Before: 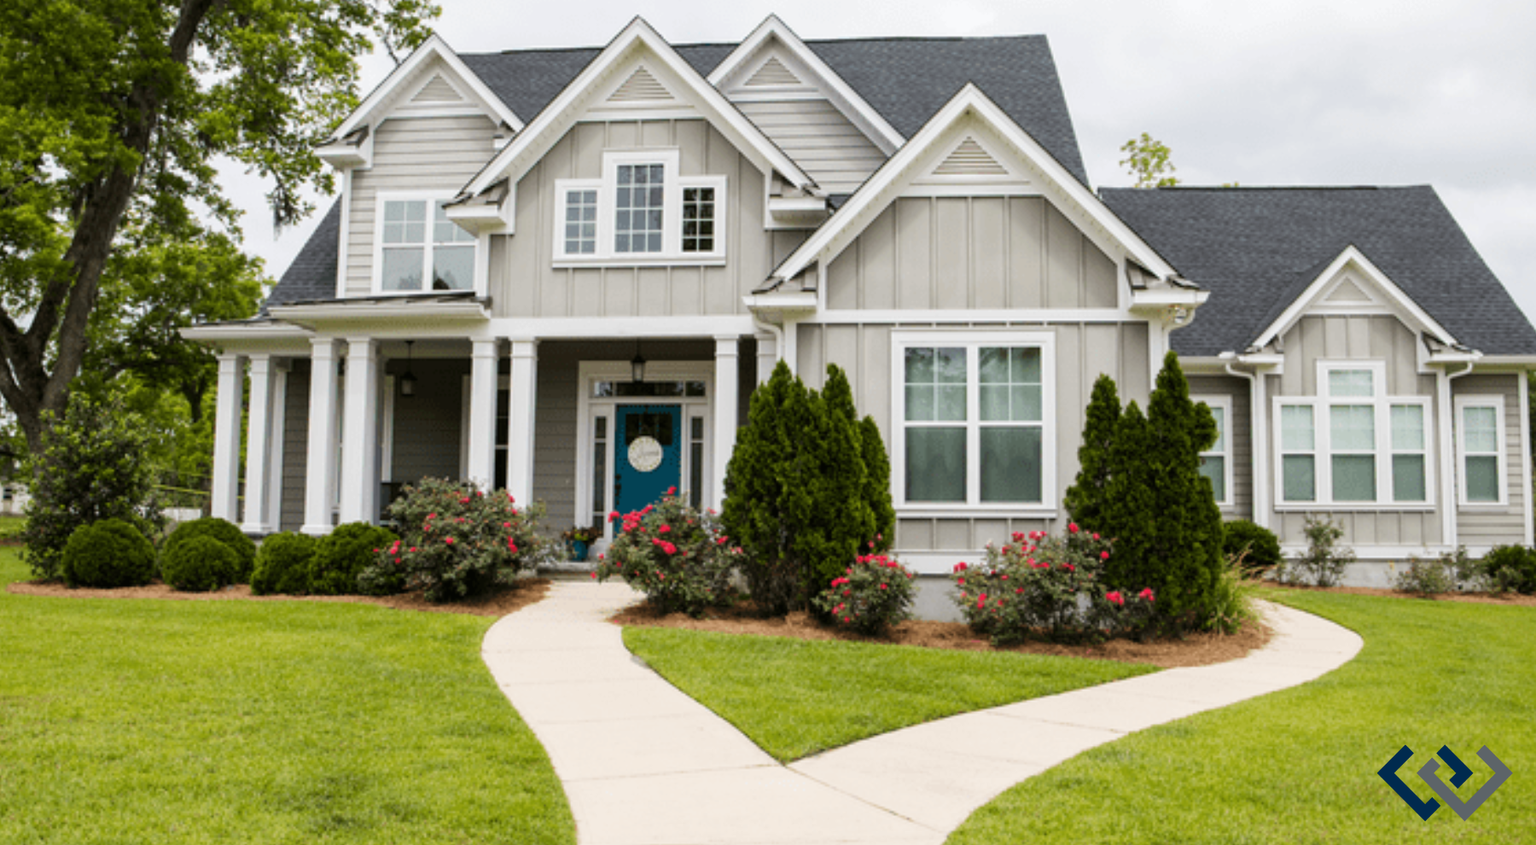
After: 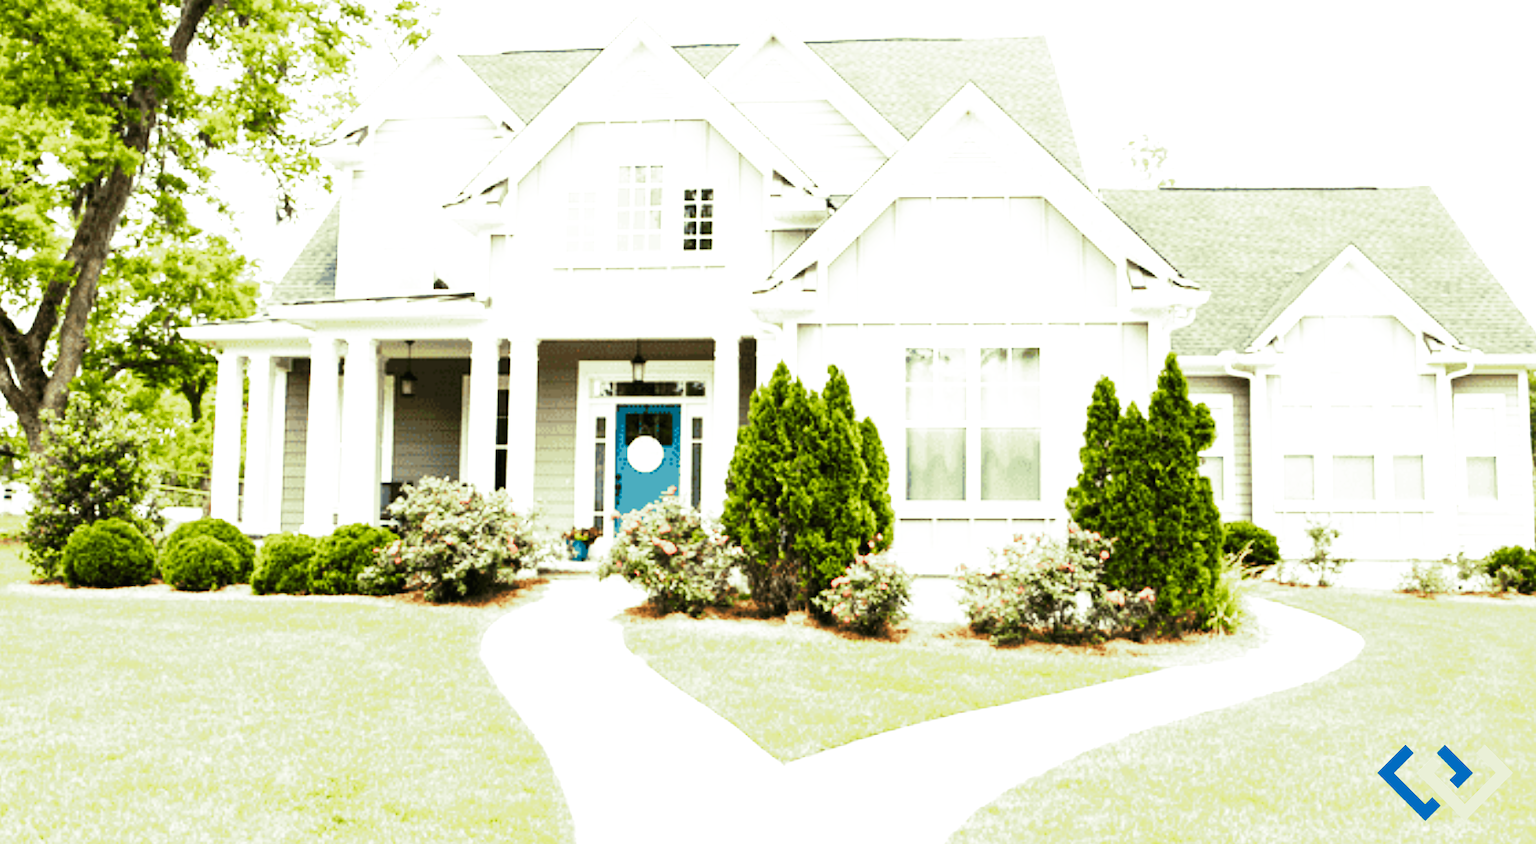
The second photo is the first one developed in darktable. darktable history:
split-toning: shadows › hue 290.82°, shadows › saturation 0.34, highlights › saturation 0.38, balance 0, compress 50%
white balance: red 1.009, blue 1.027
base curve: curves: ch0 [(0, 0) (0.007, 0.004) (0.027, 0.03) (0.046, 0.07) (0.207, 0.54) (0.442, 0.872) (0.673, 0.972) (1, 1)], preserve colors none
exposure: black level correction 0, exposure 1.45 EV, compensate exposure bias true, compensate highlight preservation false
